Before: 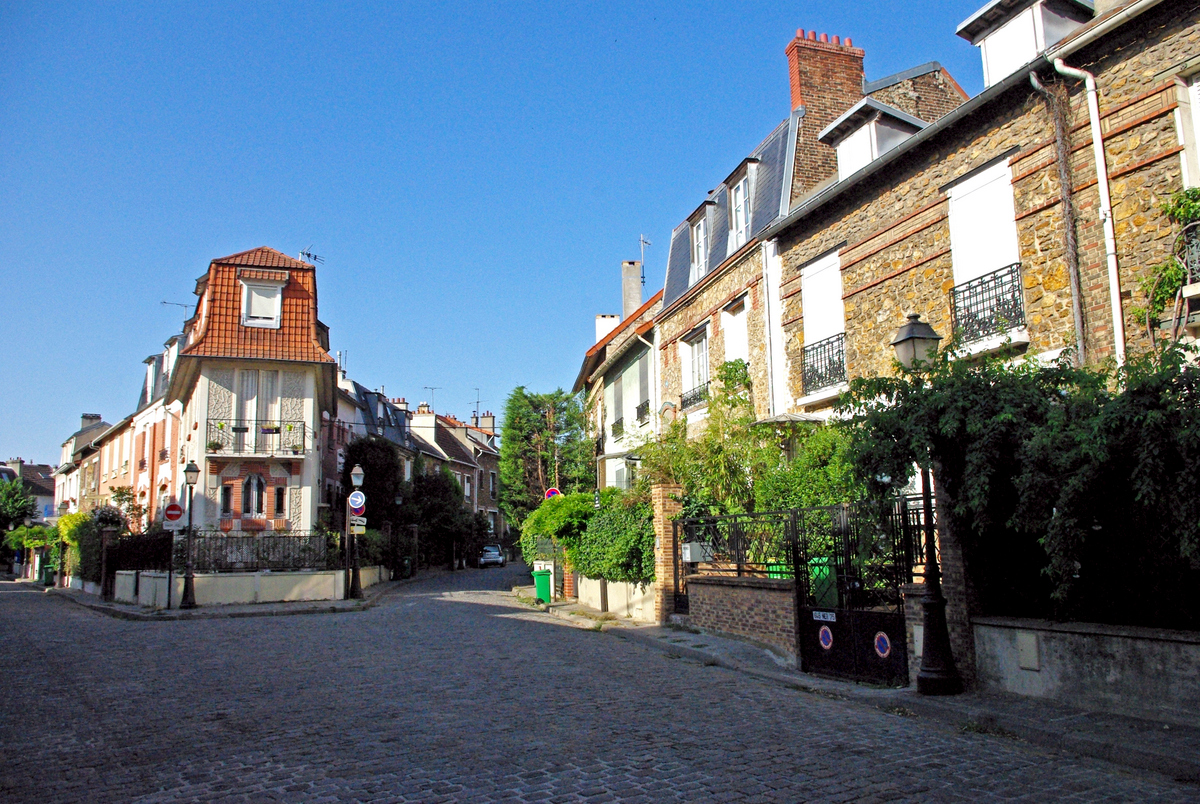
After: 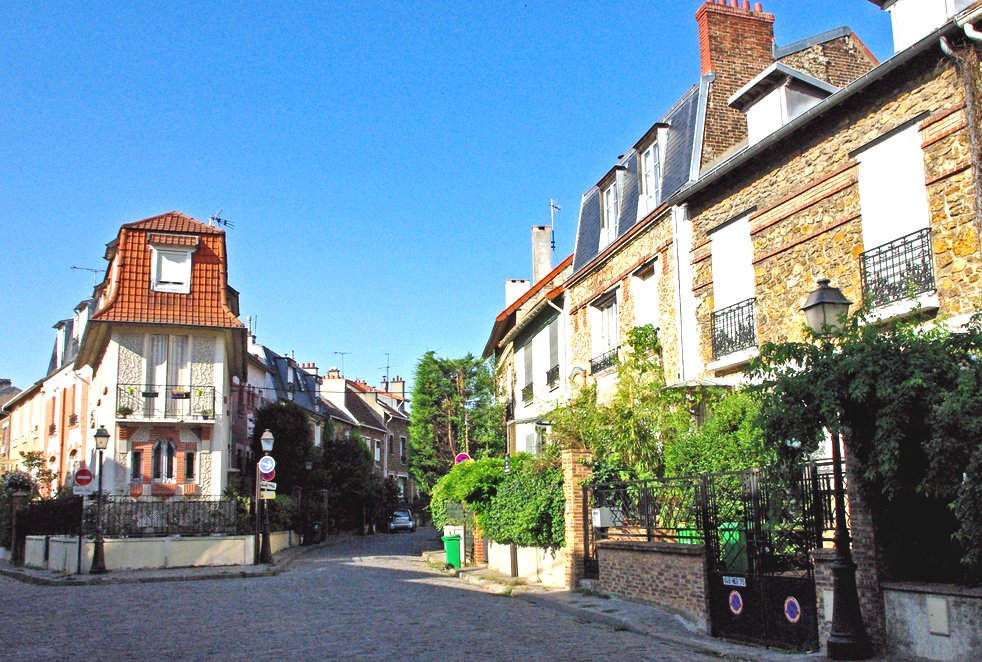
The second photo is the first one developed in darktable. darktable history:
crop and rotate: left 7.542%, top 4.42%, right 10.595%, bottom 13.192%
shadows and highlights: soften with gaussian
exposure: black level correction -0.005, exposure 1.005 EV, compensate exposure bias true, compensate highlight preservation false
